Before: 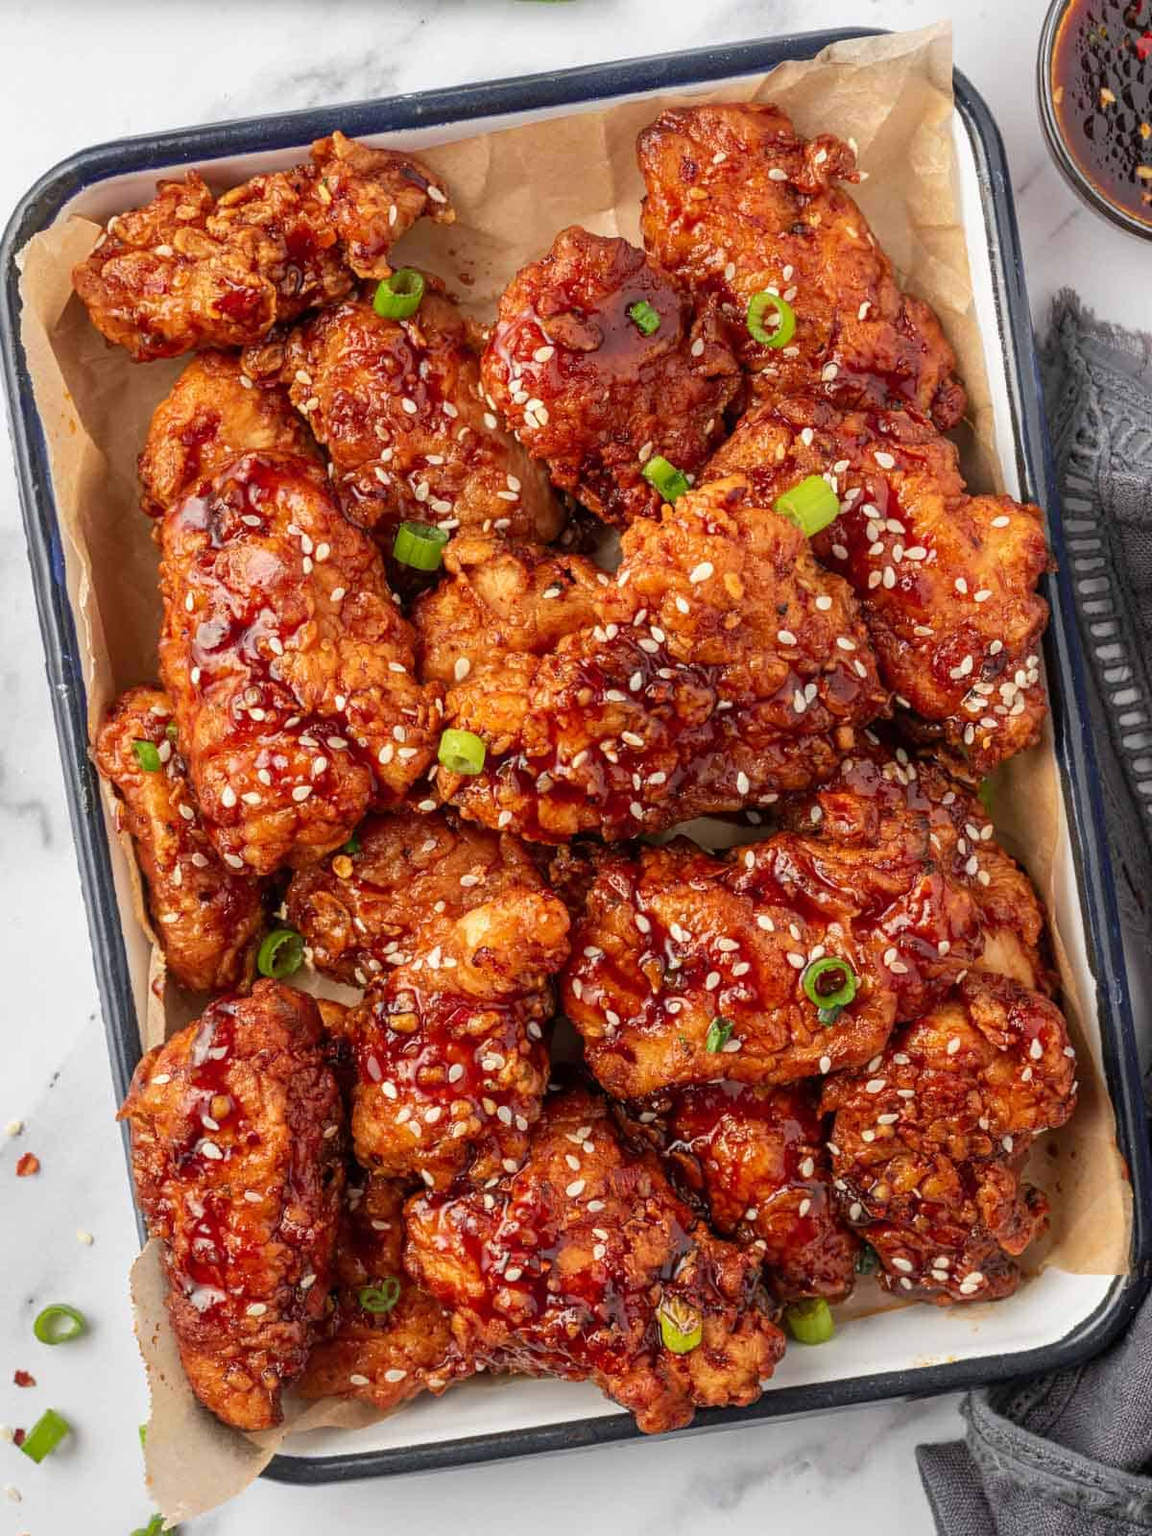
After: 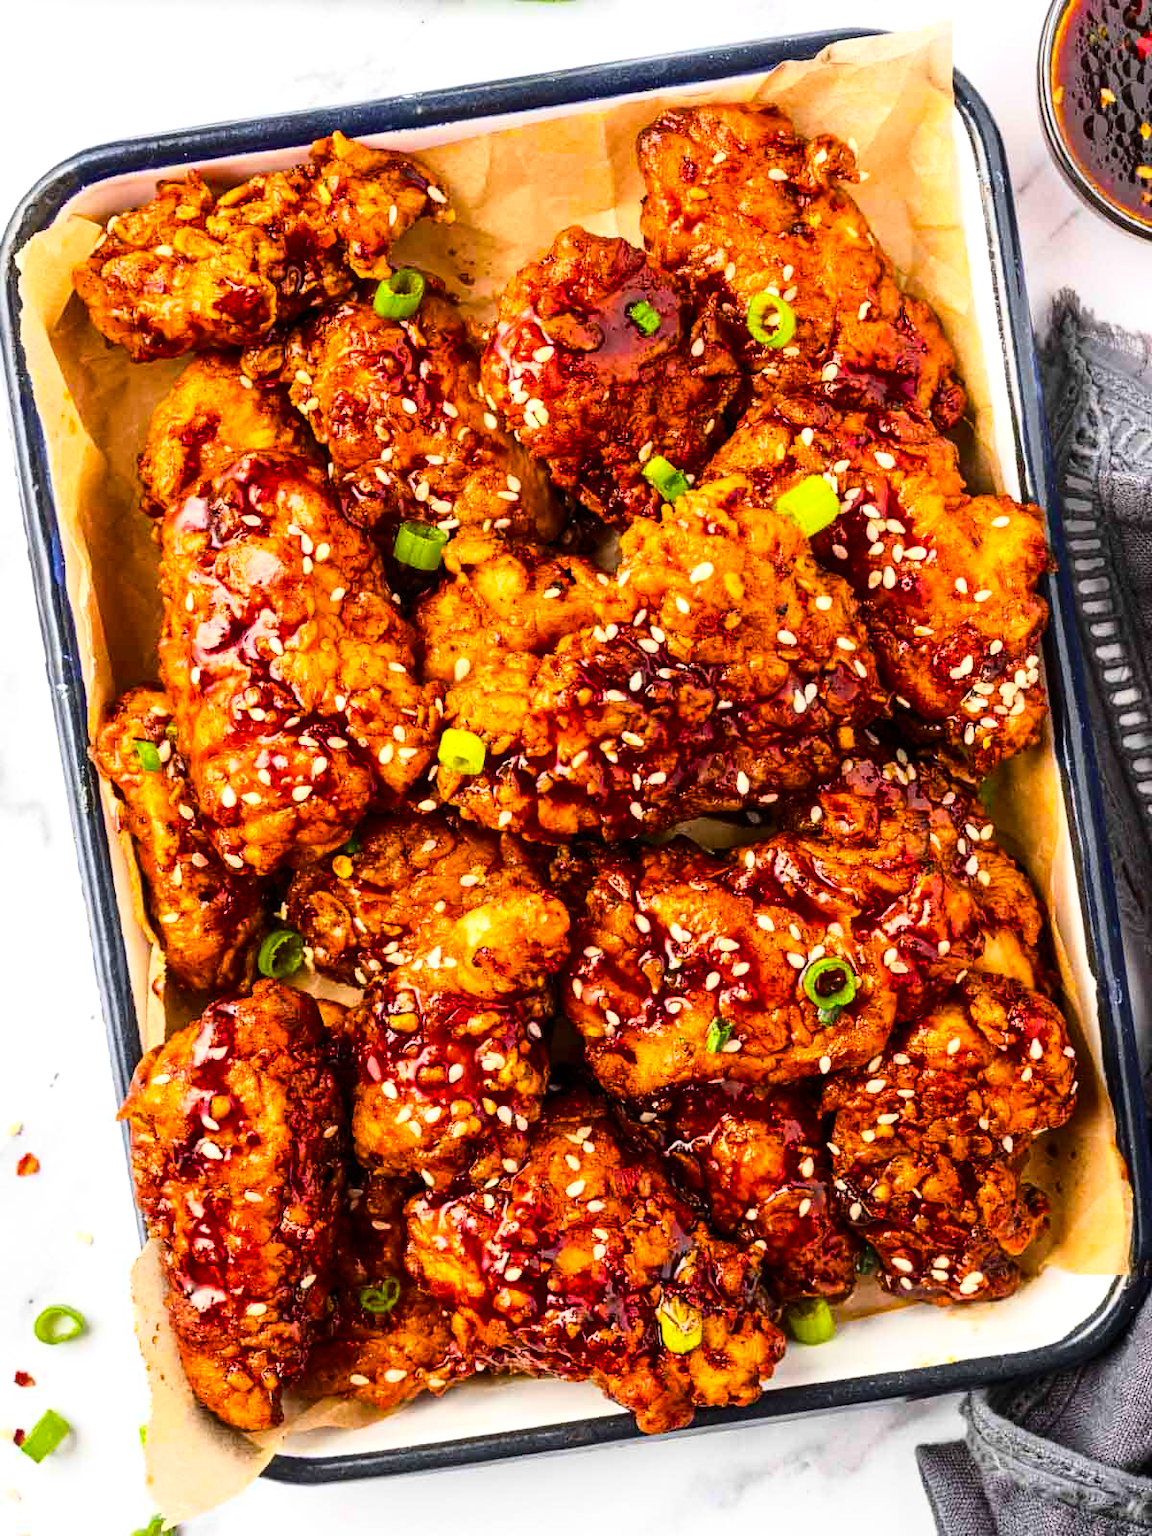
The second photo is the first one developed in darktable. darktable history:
color balance rgb: perceptual saturation grading › global saturation 36.364%, perceptual saturation grading › shadows 35.113%, perceptual brilliance grading › highlights 14.111%, perceptual brilliance grading › shadows -18.844%
base curve: curves: ch0 [(0, 0) (0.028, 0.03) (0.121, 0.232) (0.46, 0.748) (0.859, 0.968) (1, 1)]
